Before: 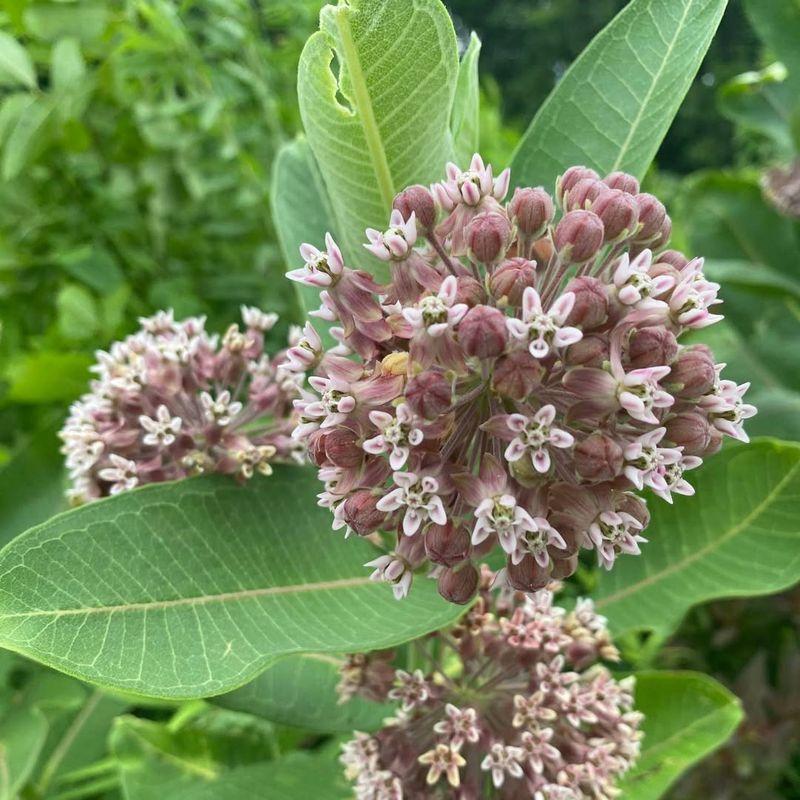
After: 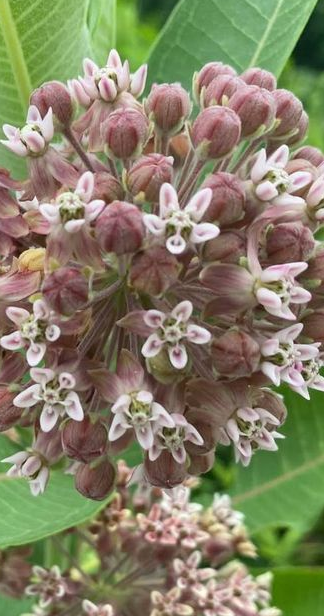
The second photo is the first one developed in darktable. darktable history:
crop: left 45.423%, top 13.099%, right 14.074%, bottom 9.885%
